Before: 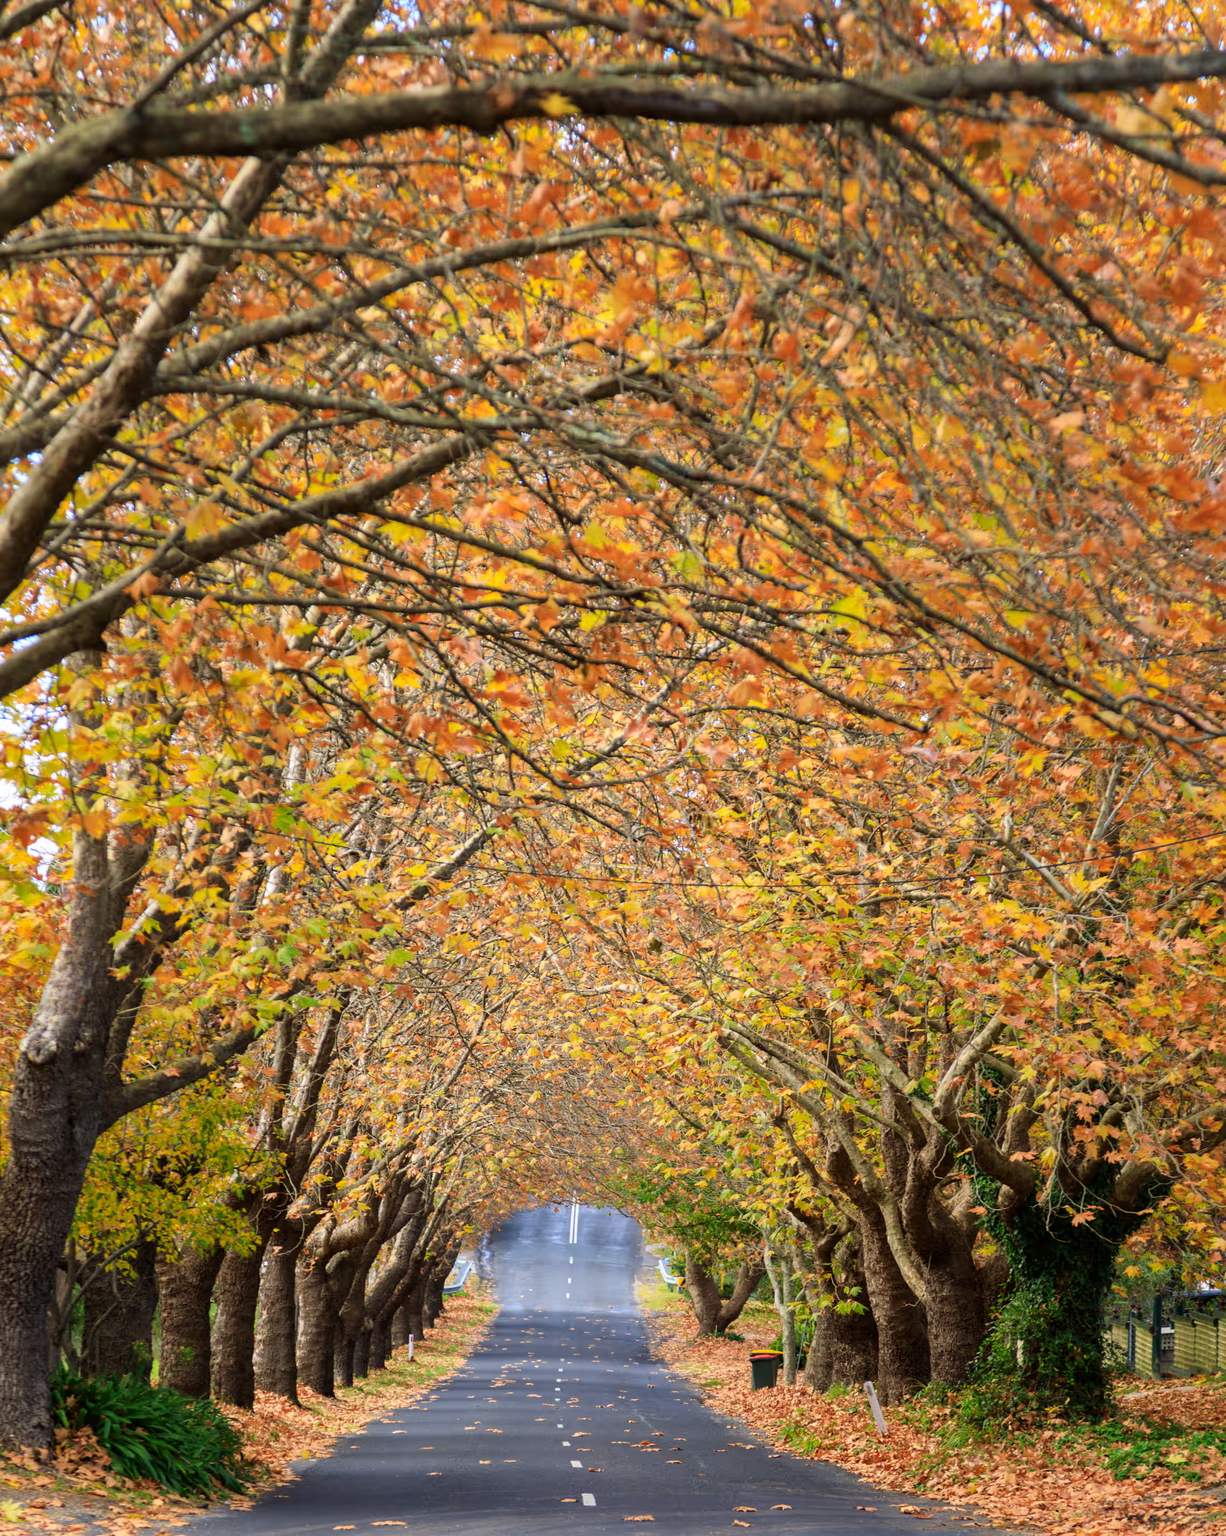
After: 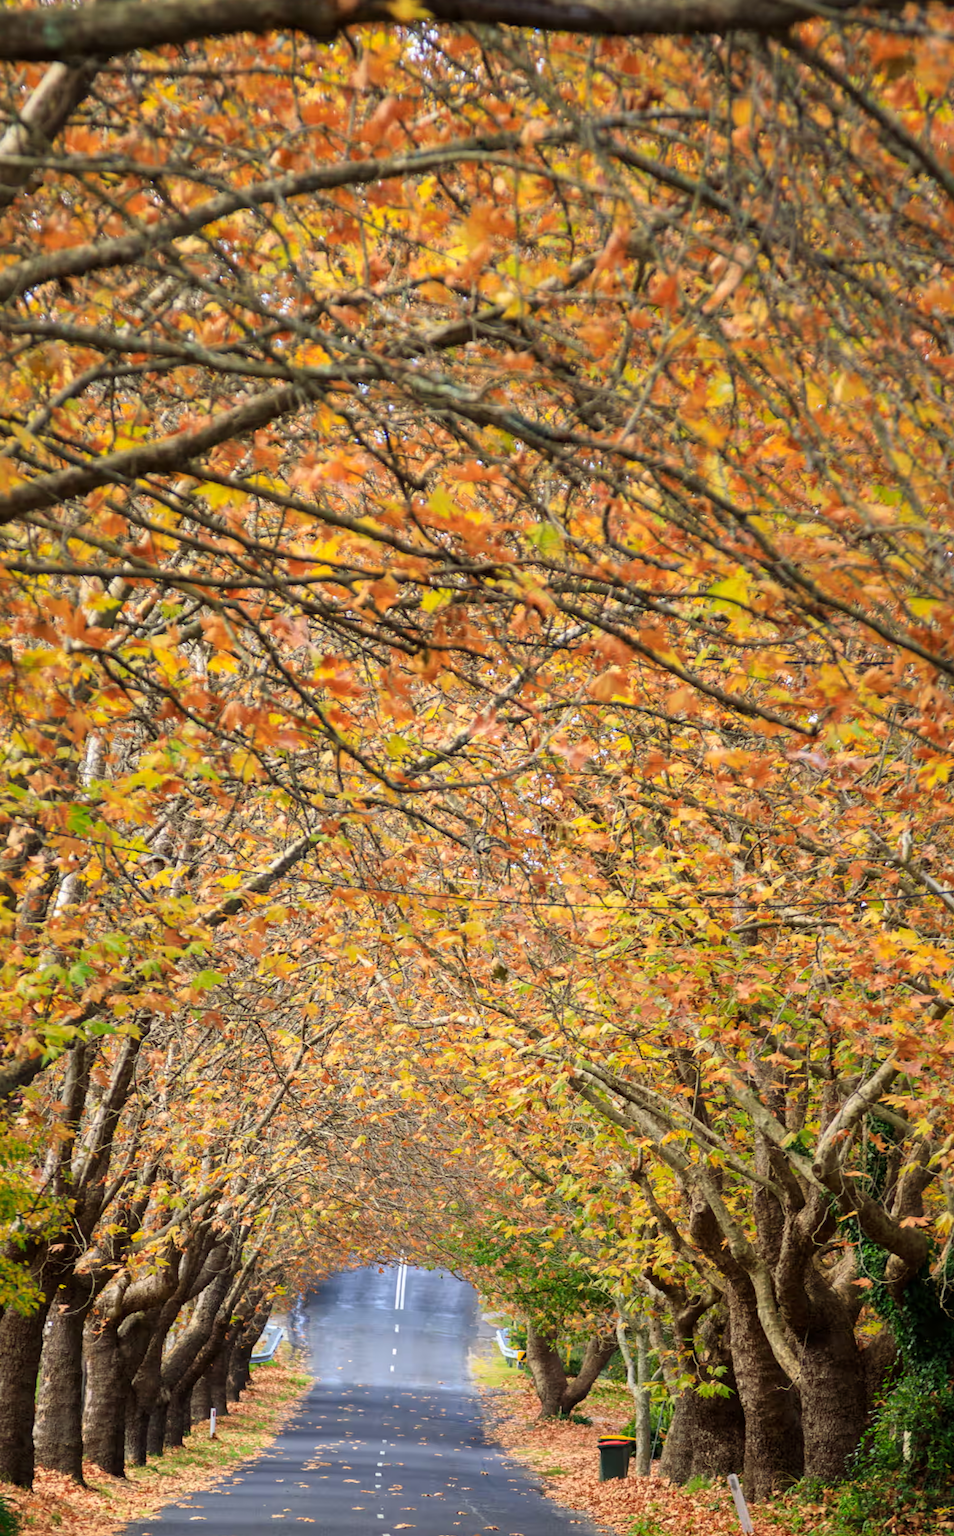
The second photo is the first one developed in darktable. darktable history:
rotate and perspective: rotation -2.12°, lens shift (vertical) 0.009, lens shift (horizontal) -0.008, automatic cropping original format, crop left 0.036, crop right 0.964, crop top 0.05, crop bottom 0.959
tone equalizer: on, module defaults
crop and rotate: angle -3.27°, left 14.277%, top 0.028%, right 10.766%, bottom 0.028%
rgb levels: preserve colors max RGB
